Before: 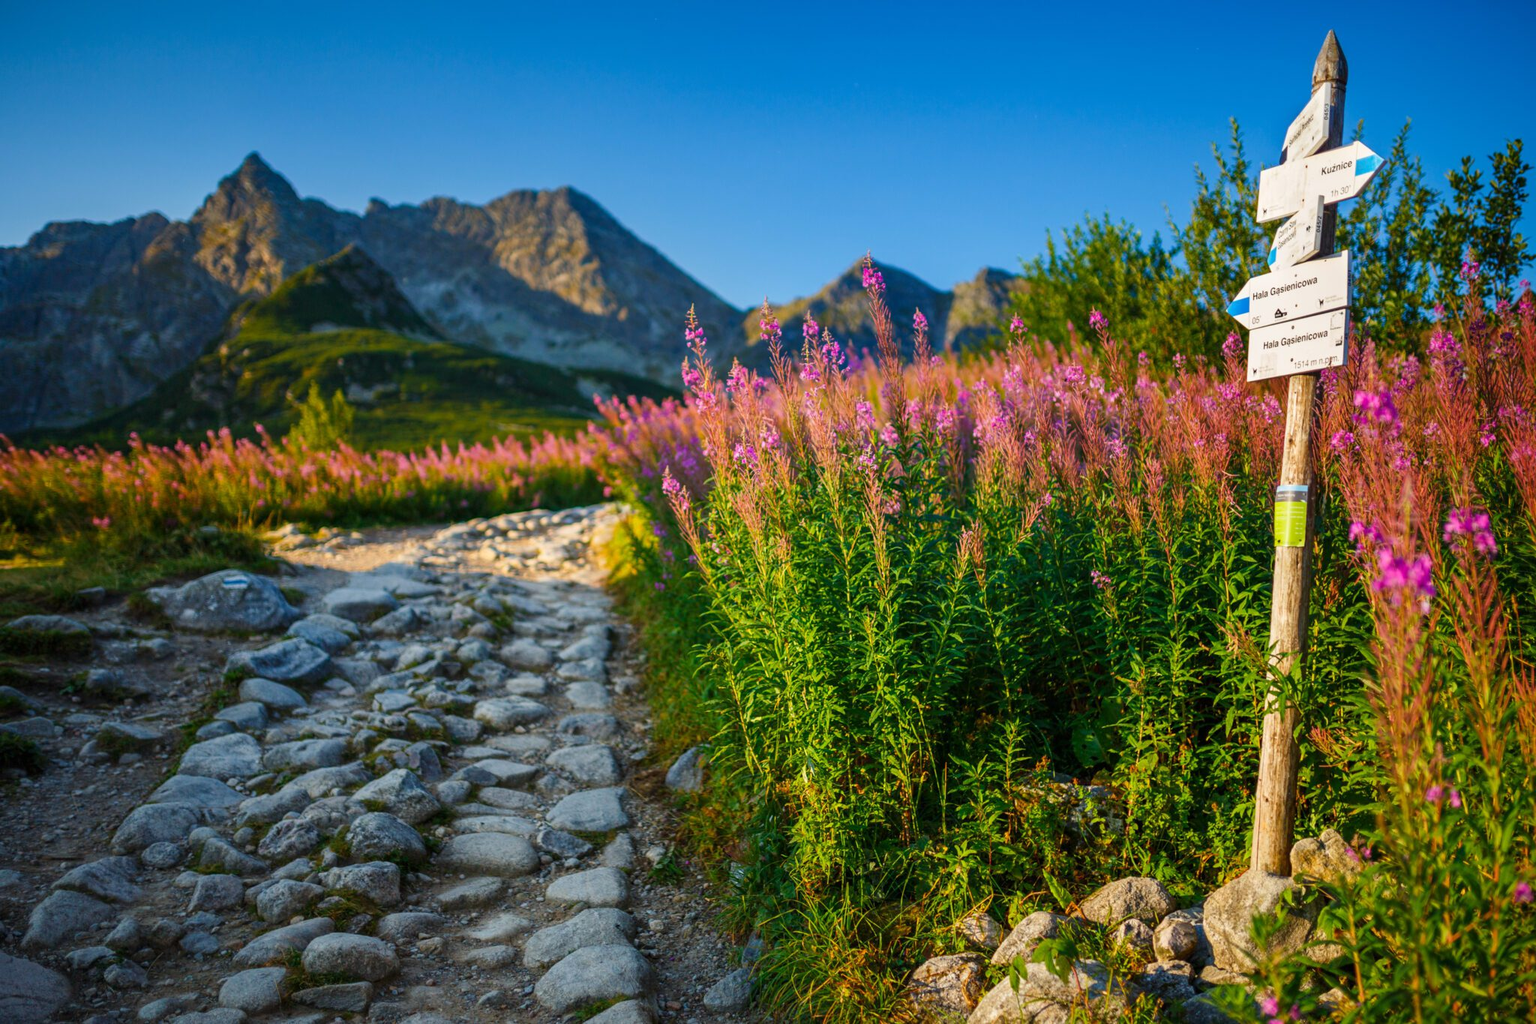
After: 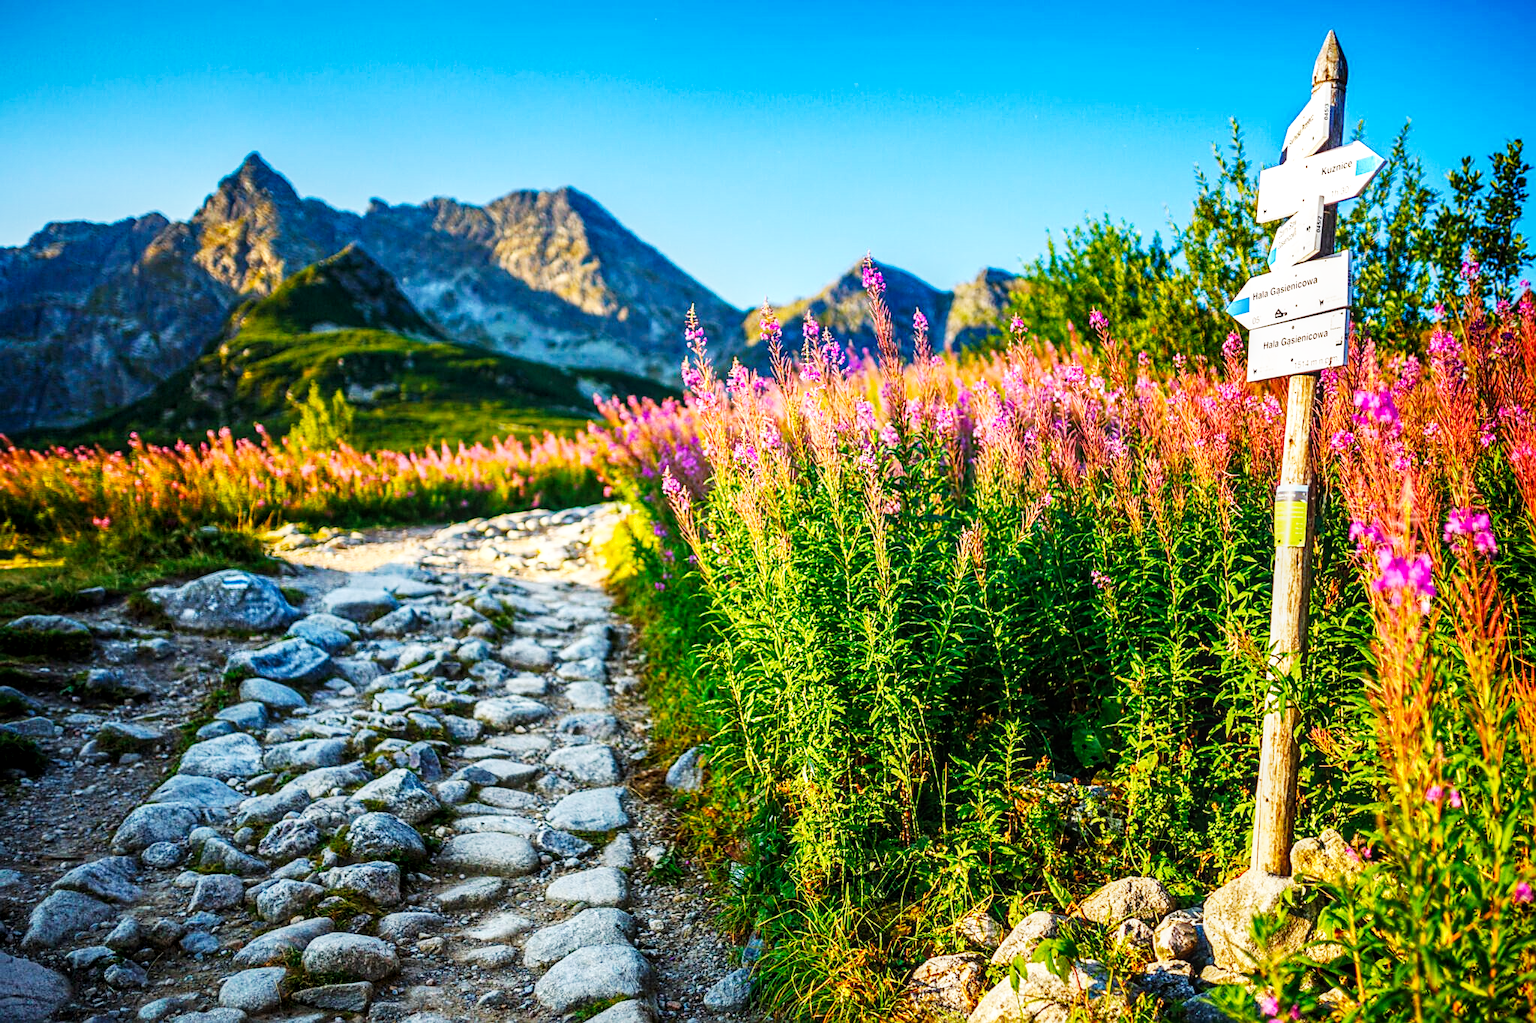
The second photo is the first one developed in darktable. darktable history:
tone equalizer: -7 EV 0.182 EV, -6 EV 0.094 EV, -5 EV 0.102 EV, -4 EV 0.076 EV, -2 EV -0.022 EV, -1 EV -0.036 EV, +0 EV -0.051 EV
sharpen: on, module defaults
base curve: curves: ch0 [(0, 0) (0.007, 0.004) (0.027, 0.03) (0.046, 0.07) (0.207, 0.54) (0.442, 0.872) (0.673, 0.972) (1, 1)], preserve colors none
local contrast: on, module defaults
